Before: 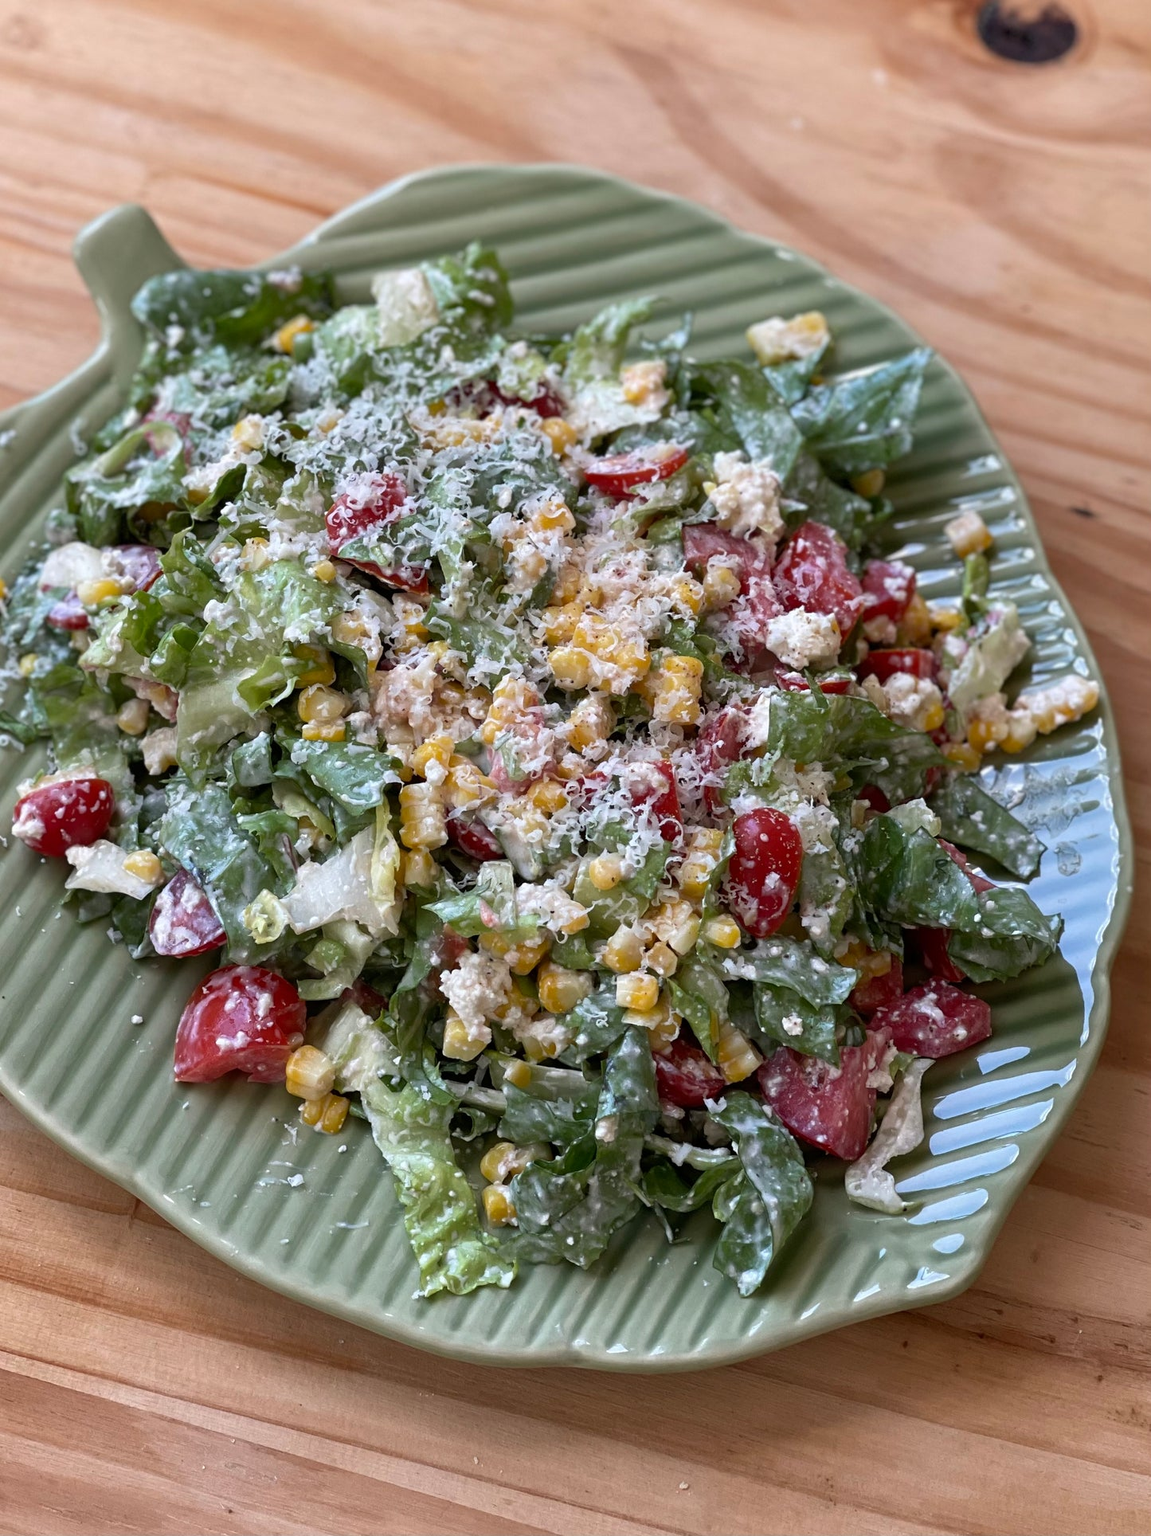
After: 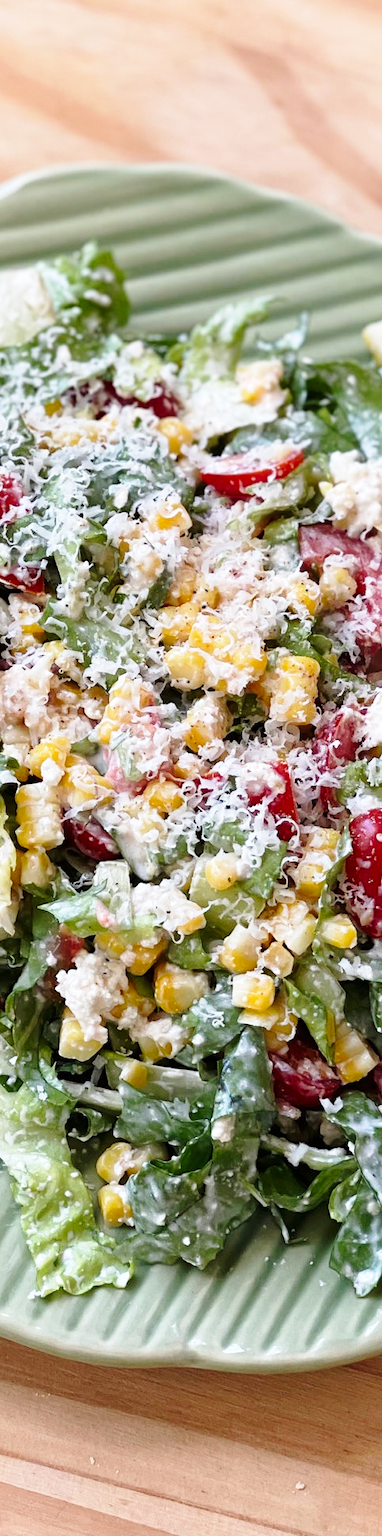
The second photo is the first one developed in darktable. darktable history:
crop: left 33.36%, right 33.36%
base curve: curves: ch0 [(0, 0) (0.028, 0.03) (0.121, 0.232) (0.46, 0.748) (0.859, 0.968) (1, 1)], preserve colors none
